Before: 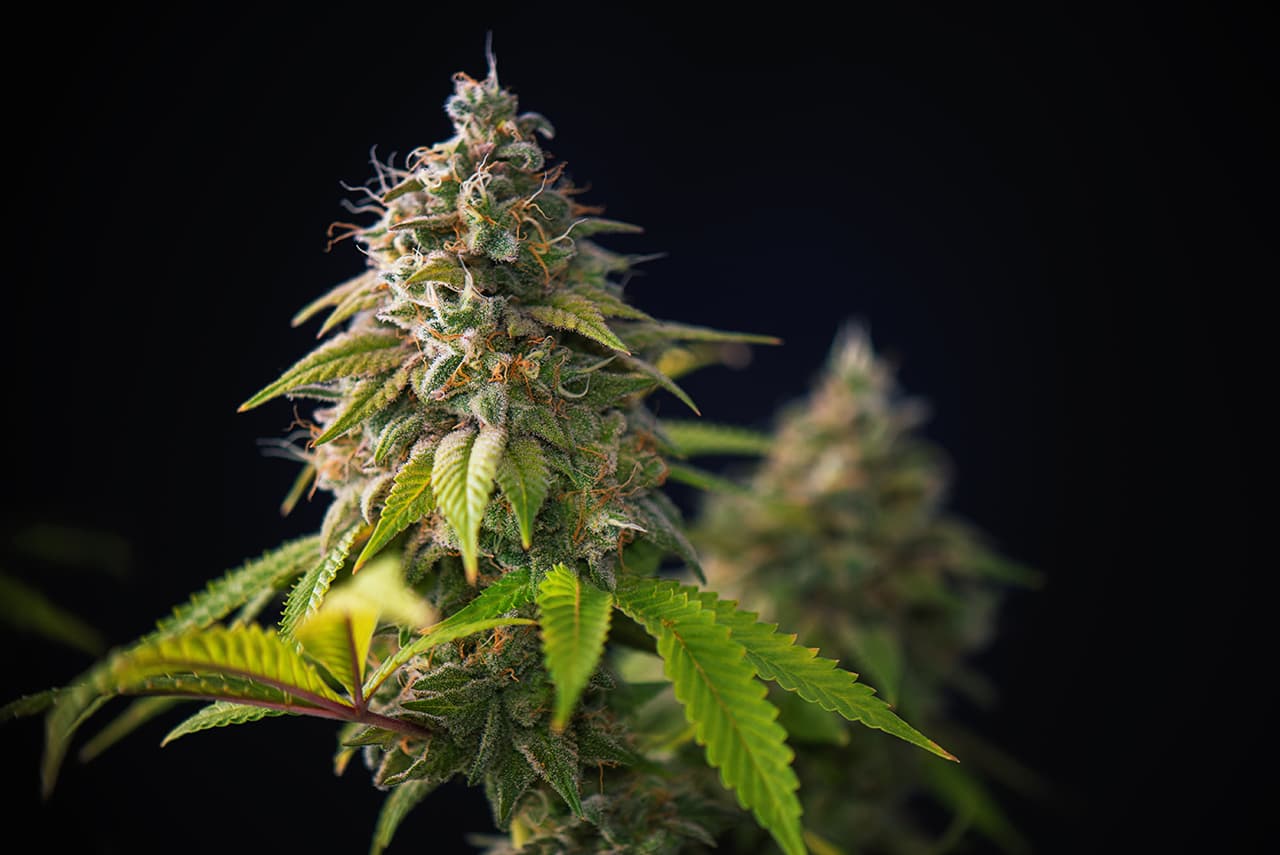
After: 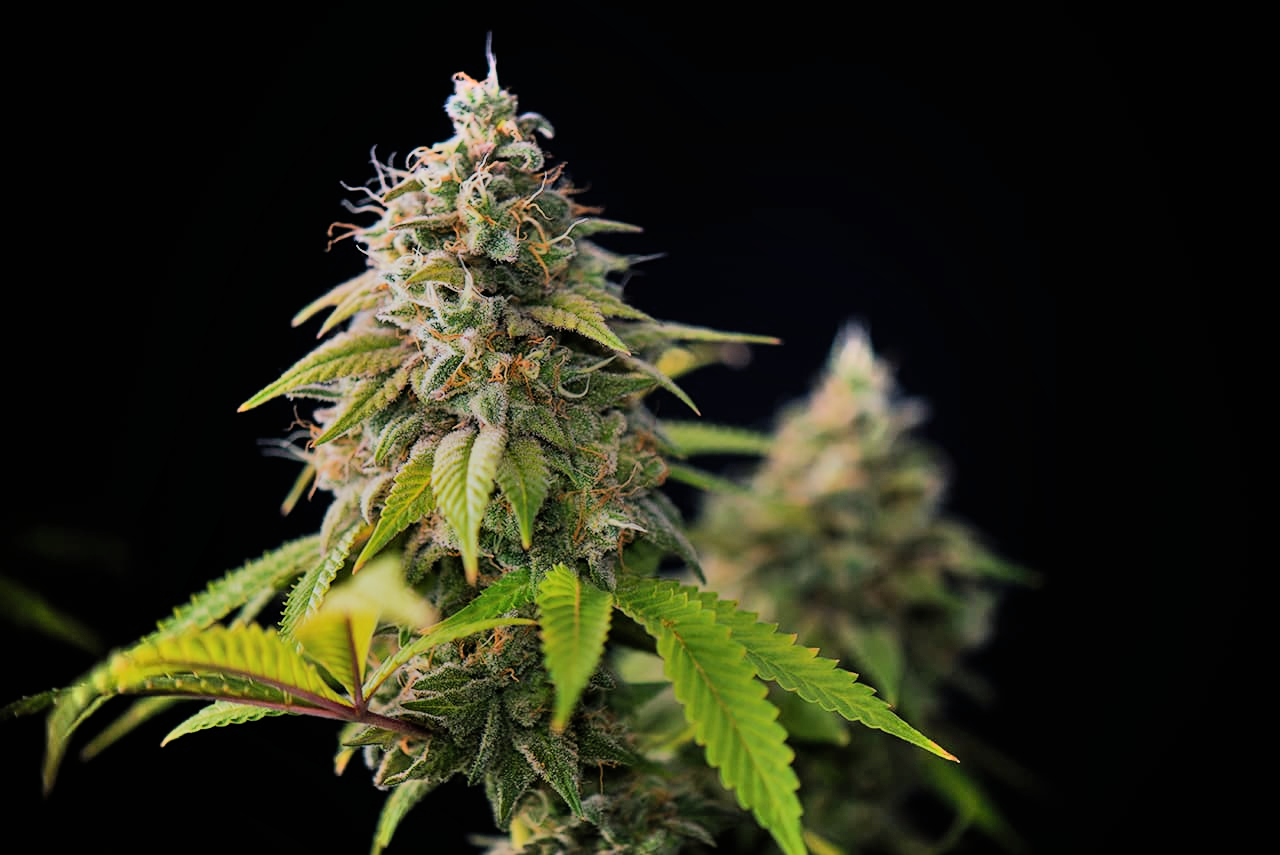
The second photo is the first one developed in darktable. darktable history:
shadows and highlights: soften with gaussian
filmic rgb: black relative exposure -7.65 EV, white relative exposure 4.56 EV, hardness 3.61
